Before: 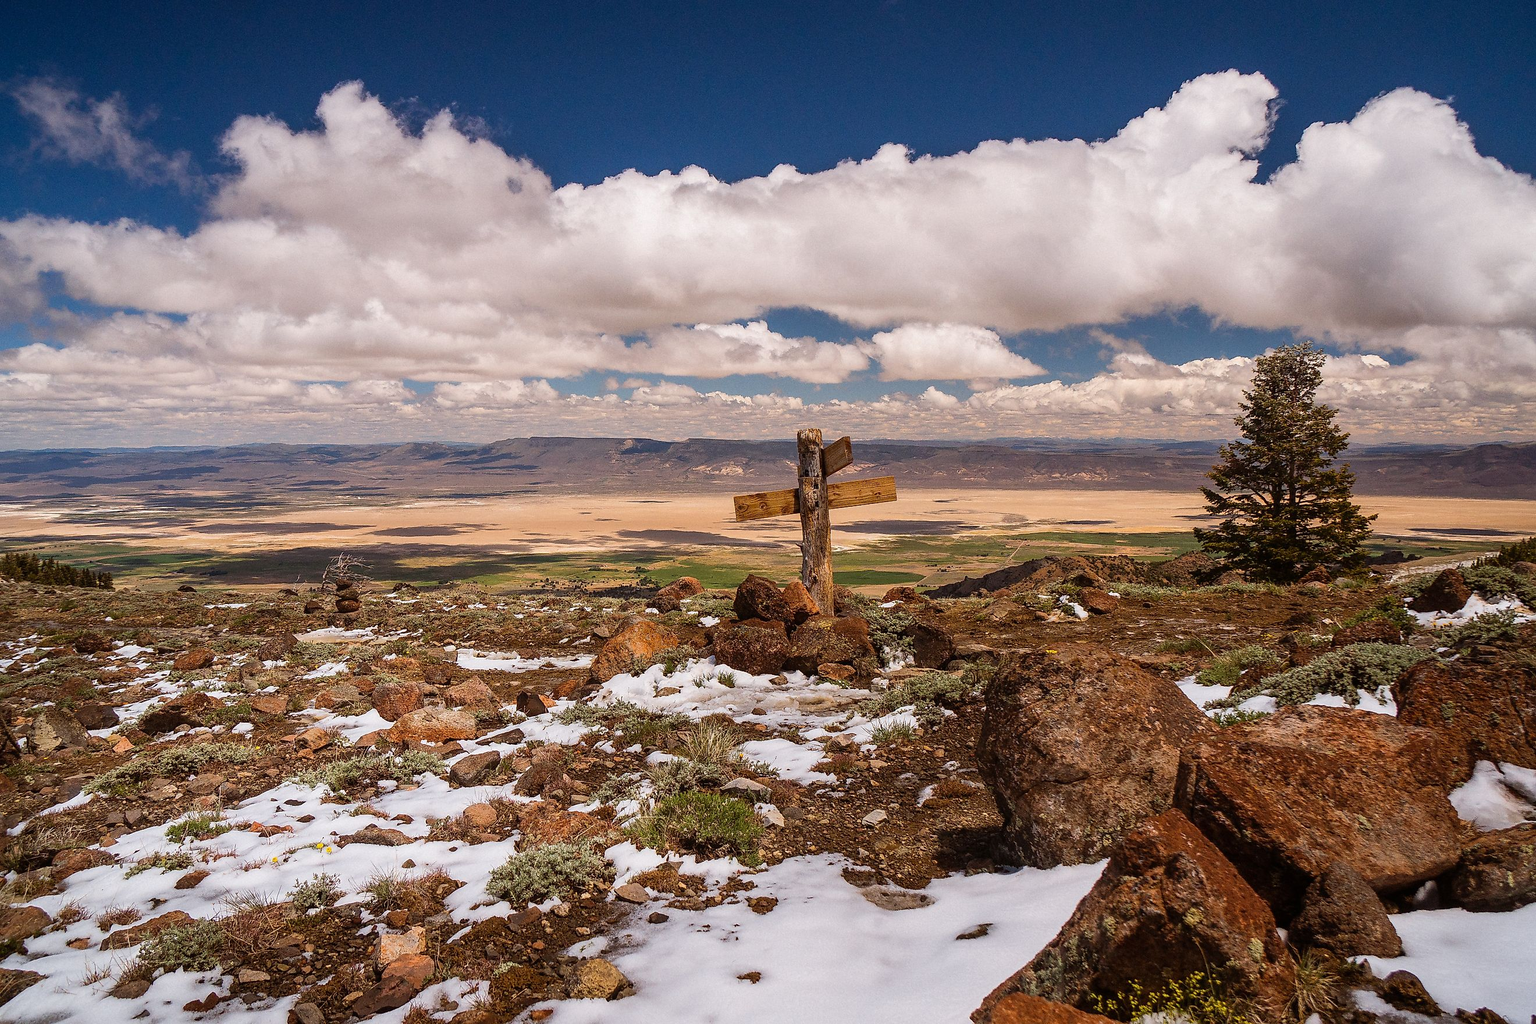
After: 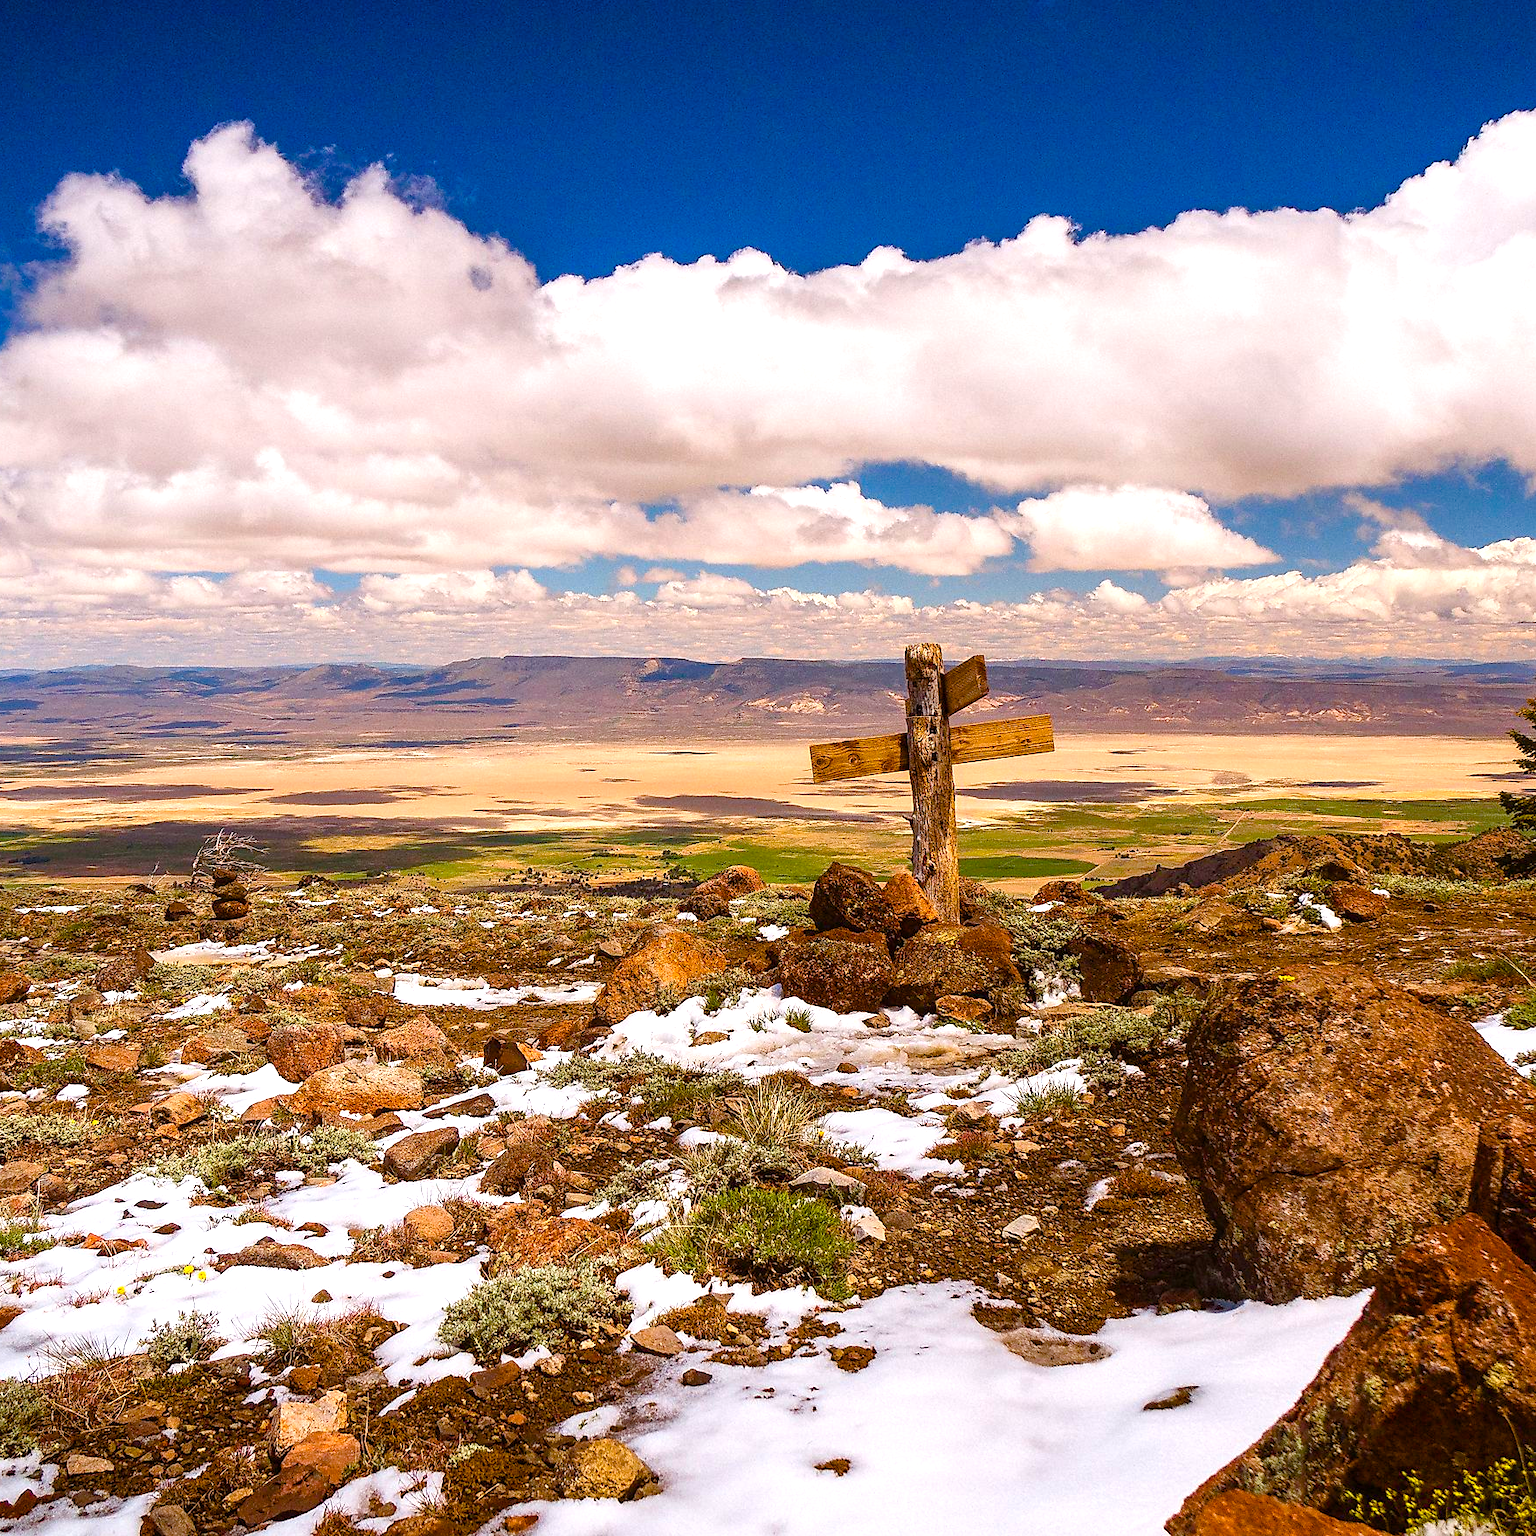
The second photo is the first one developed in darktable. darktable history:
color balance rgb: perceptual saturation grading › global saturation 20%, perceptual saturation grading › highlights -25%, perceptual saturation grading › shadows 50.52%, global vibrance 40.24%
crop and rotate: left 12.673%, right 20.66%
exposure: exposure 0.6 EV, compensate highlight preservation false
